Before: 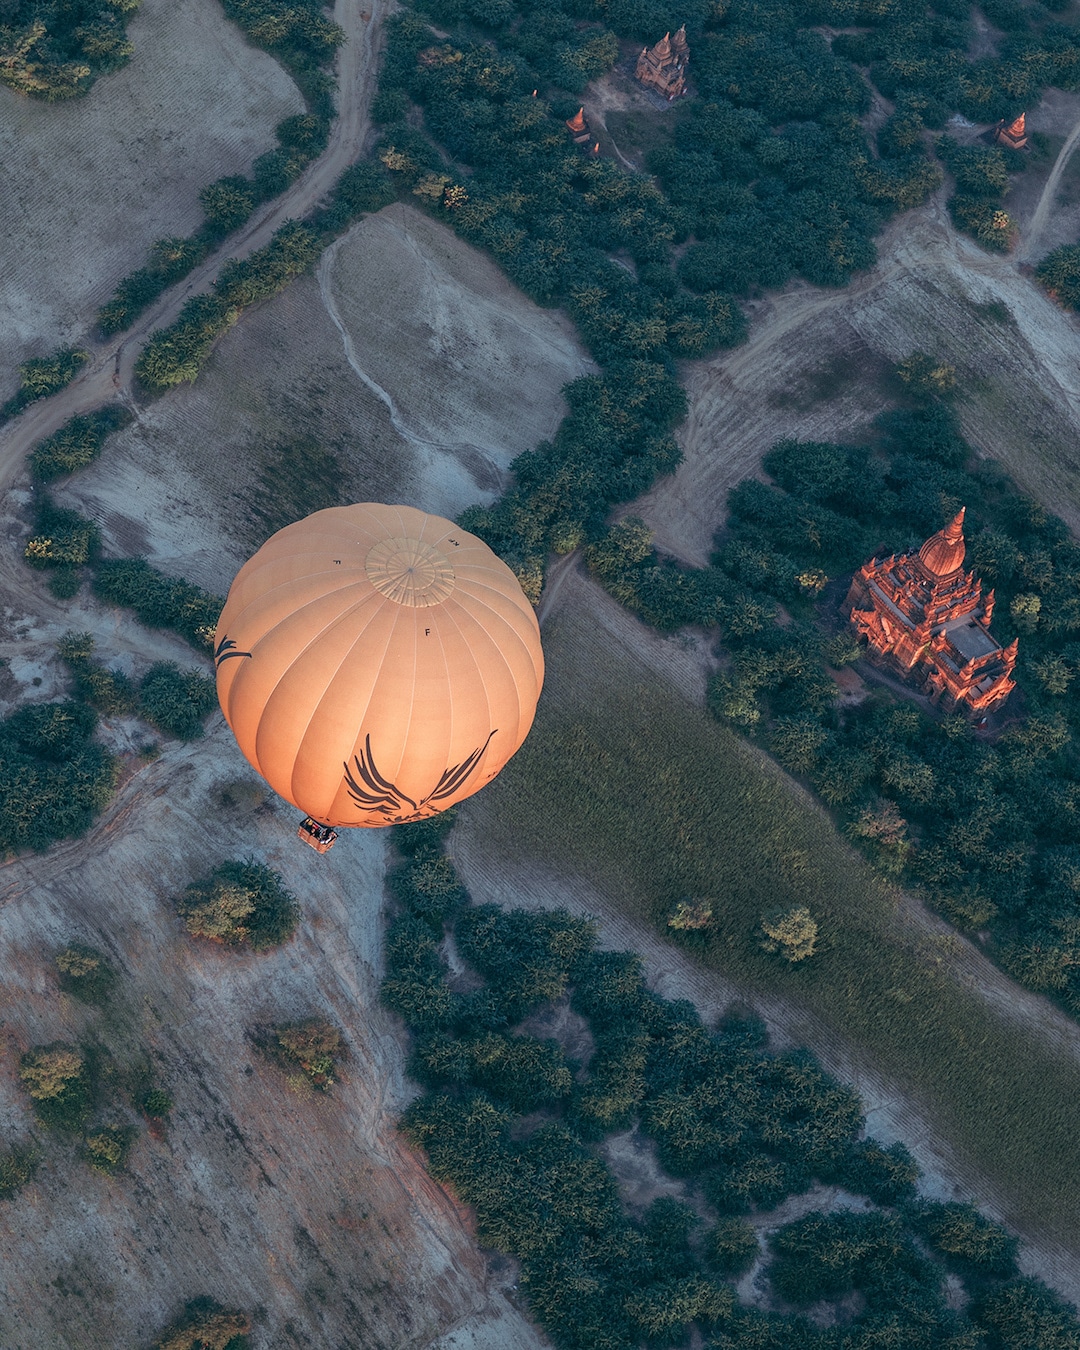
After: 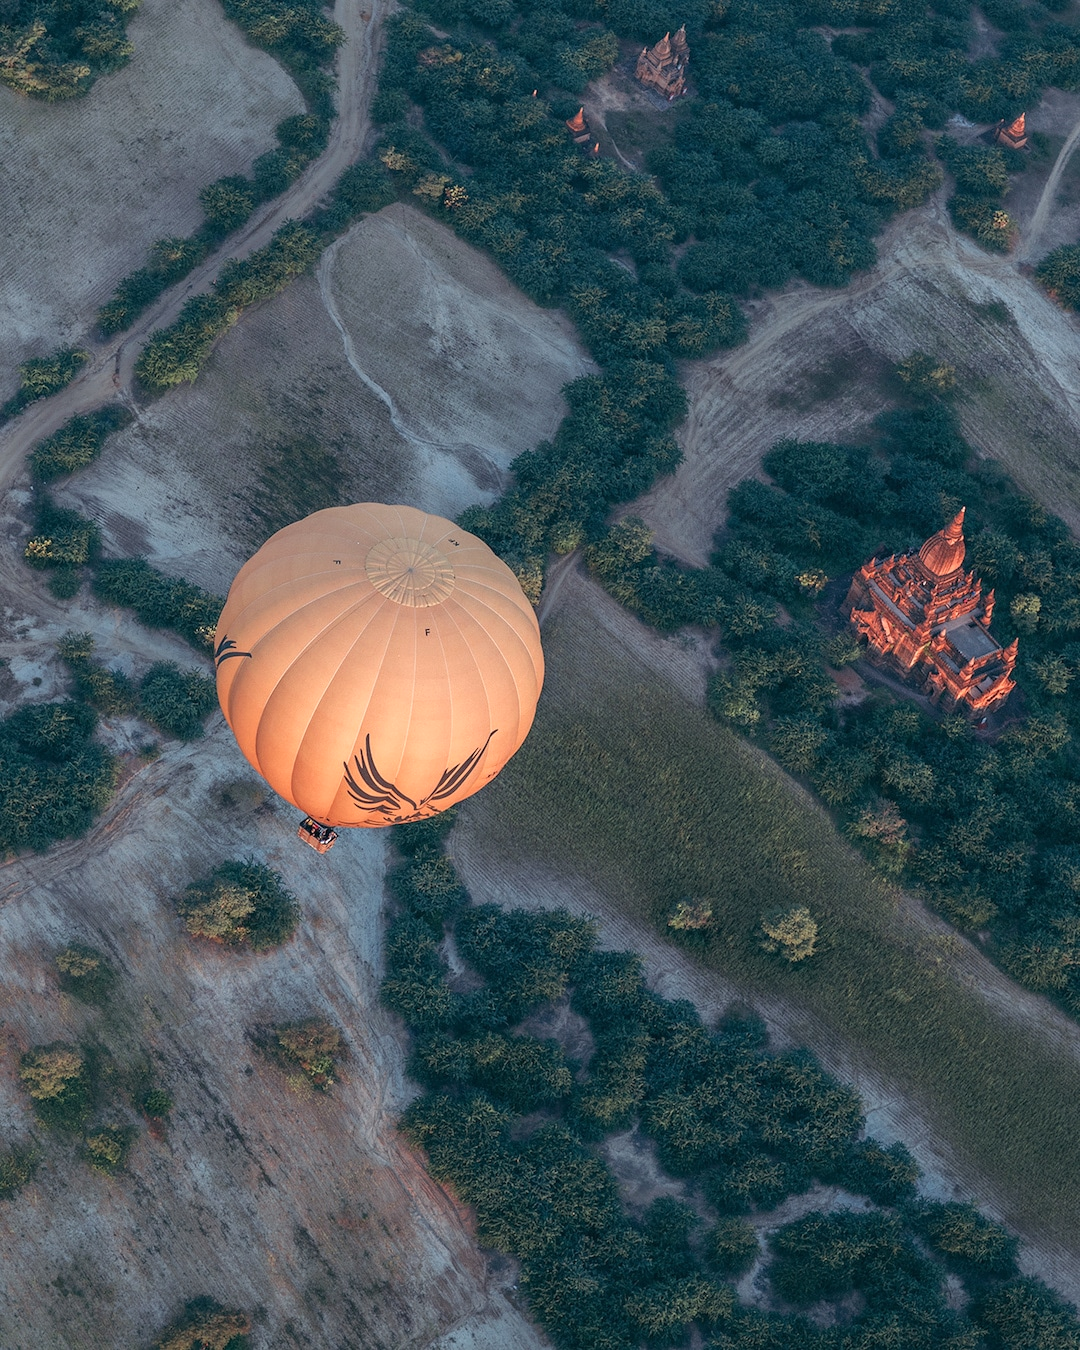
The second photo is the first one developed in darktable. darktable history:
exposure: exposure 0.13 EV, compensate highlight preservation false
